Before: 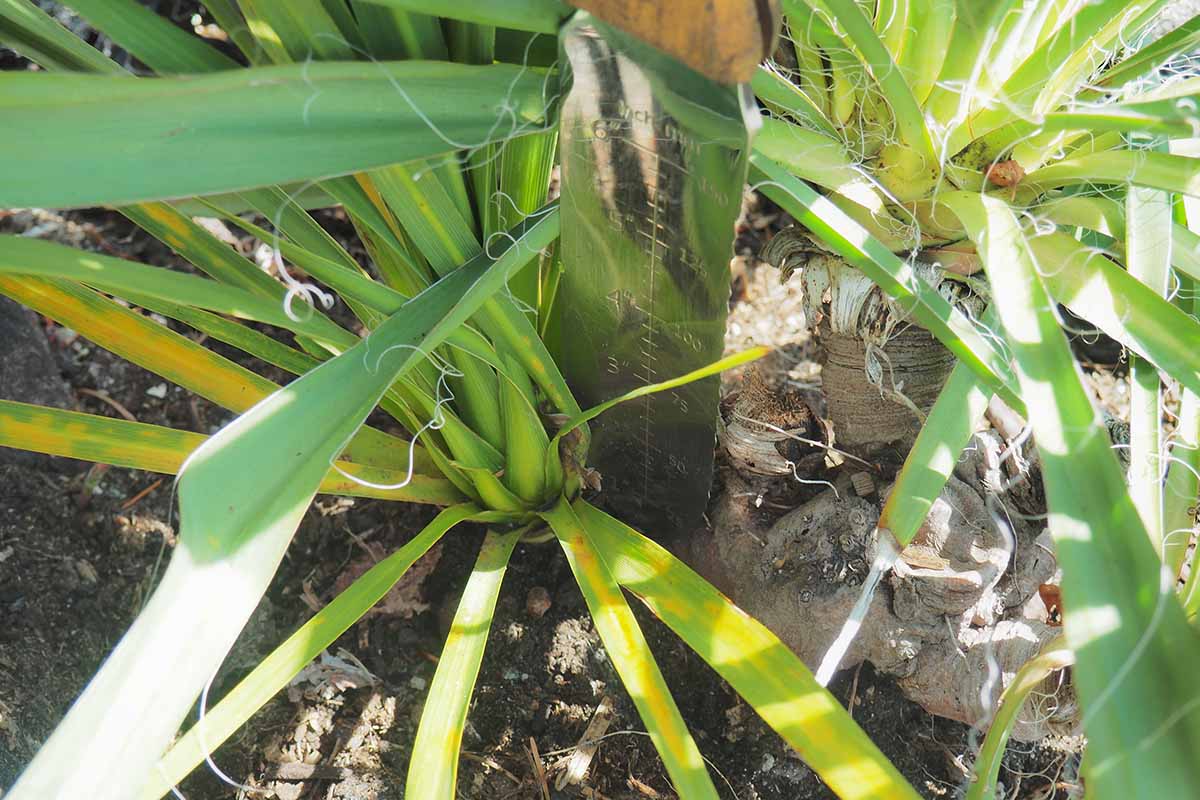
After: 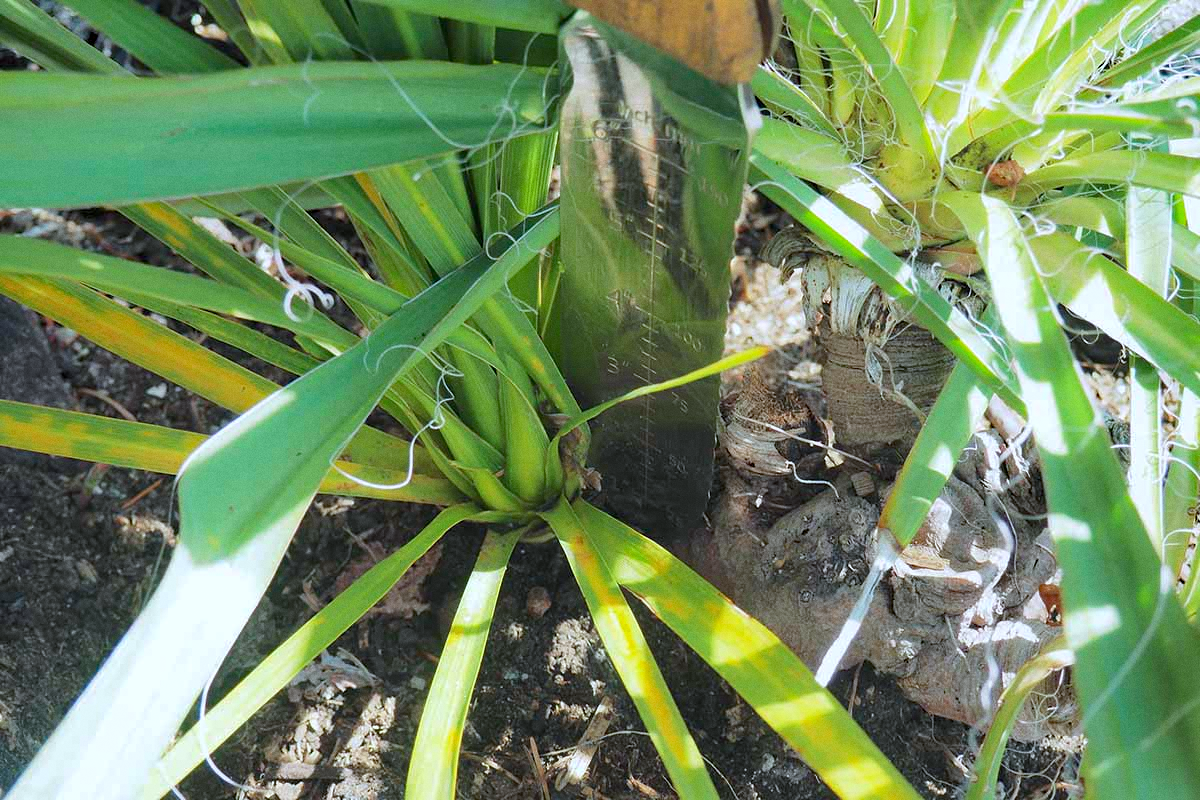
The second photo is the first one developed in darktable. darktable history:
haze removal: strength 0.29, distance 0.25, compatibility mode true, adaptive false
color calibration: x 0.367, y 0.379, temperature 4395.86 K
grain: coarseness 0.09 ISO, strength 16.61%
